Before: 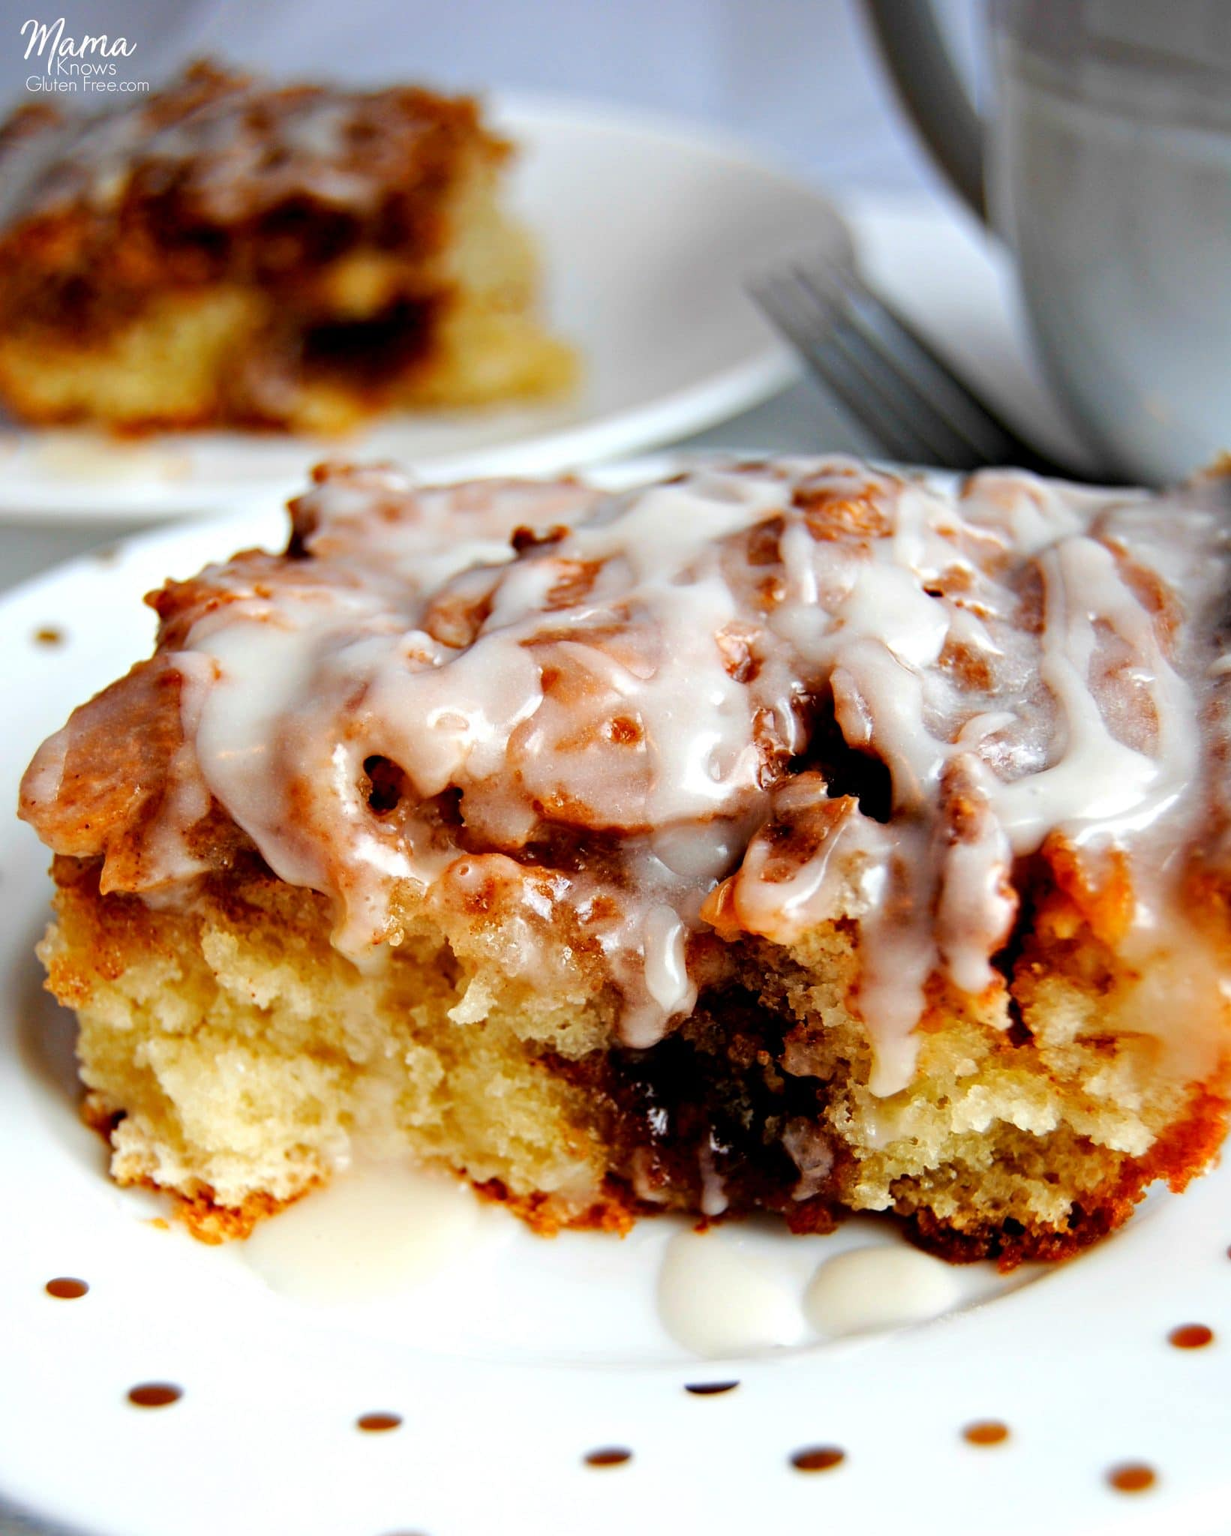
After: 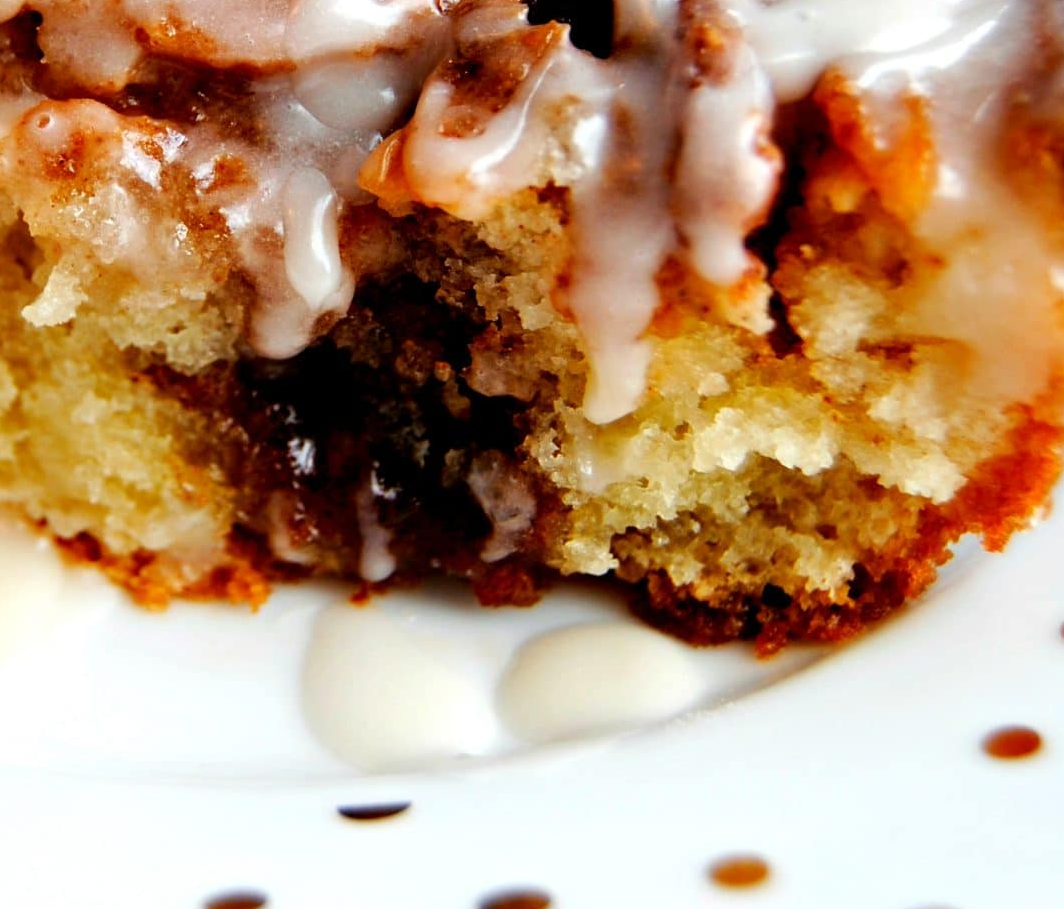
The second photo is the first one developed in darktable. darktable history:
crop and rotate: left 35.111%, top 50.777%, bottom 4.836%
